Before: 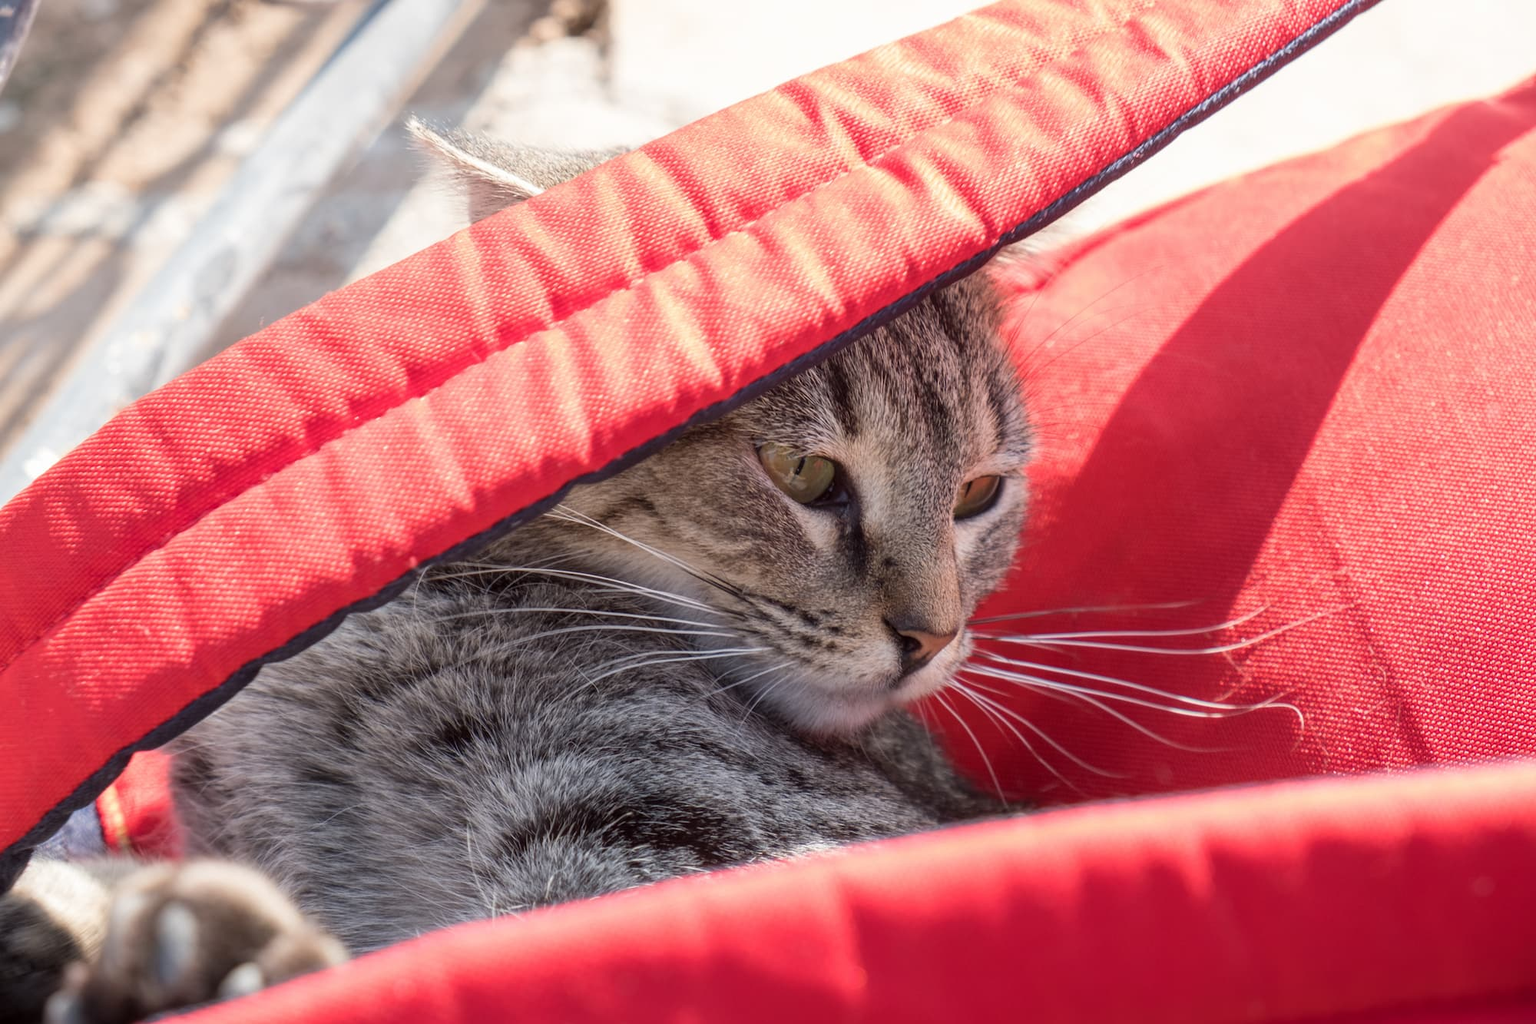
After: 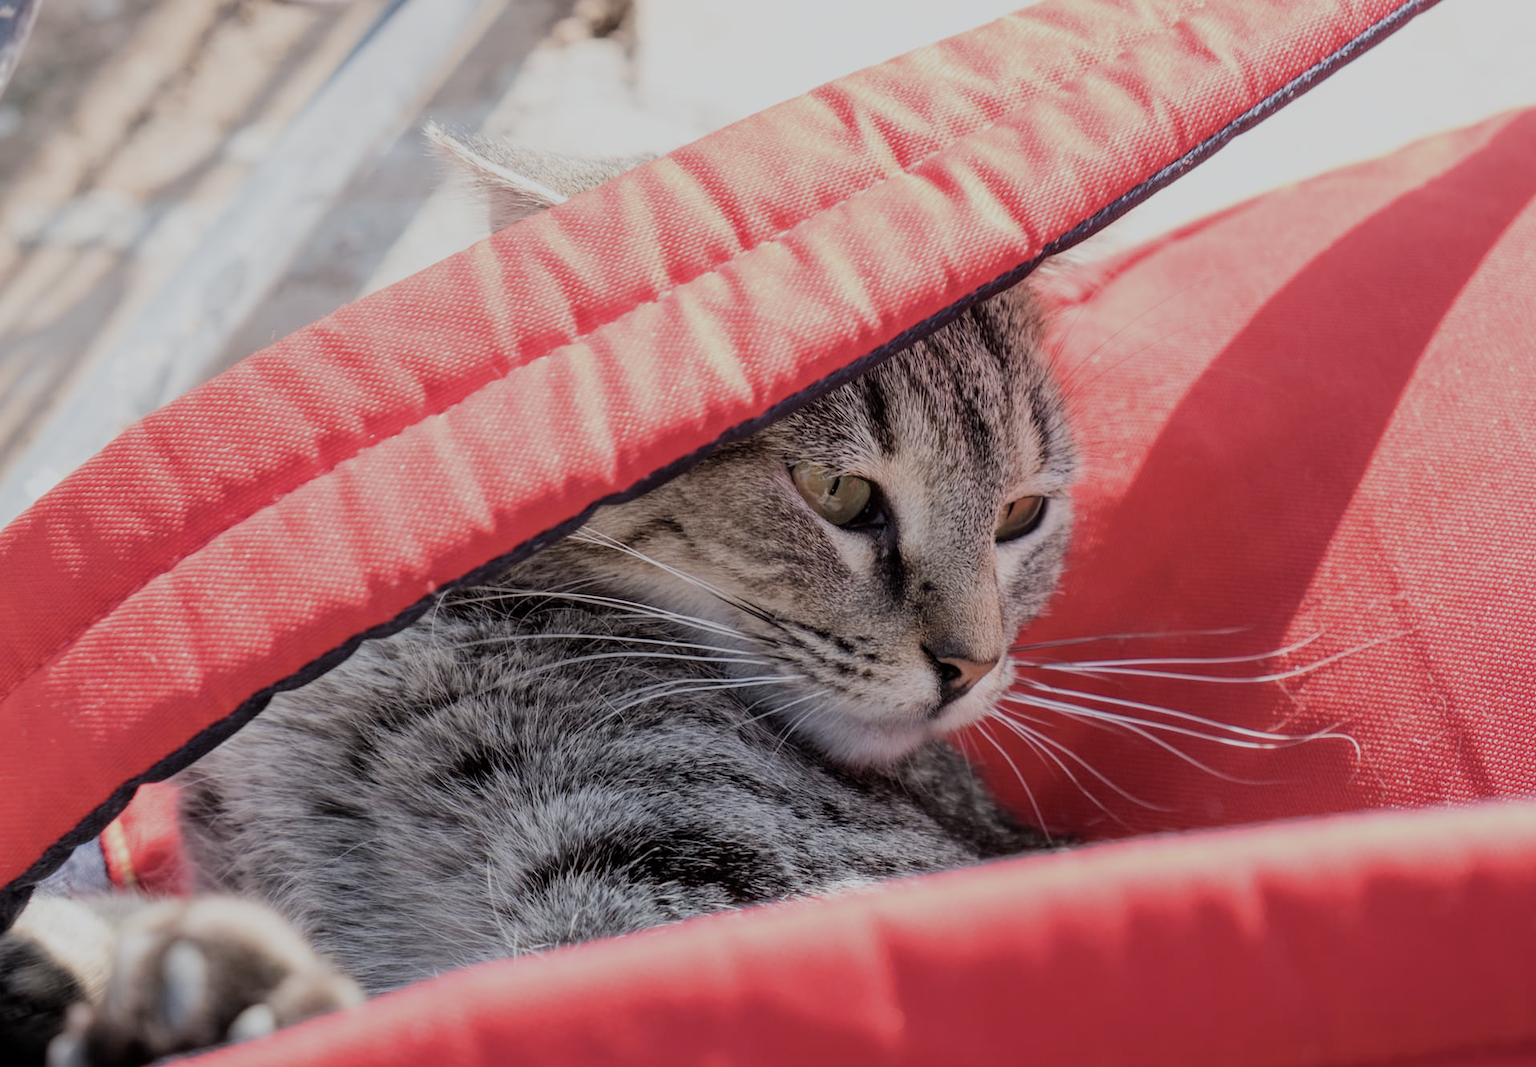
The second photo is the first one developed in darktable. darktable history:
crop: right 4.126%, bottom 0.031%
exposure: exposure 0.081 EV, compensate highlight preservation false
contrast brightness saturation: saturation -0.17
filmic rgb: black relative exposure -6.98 EV, white relative exposure 5.63 EV, hardness 2.86
white balance: red 0.982, blue 1.018
